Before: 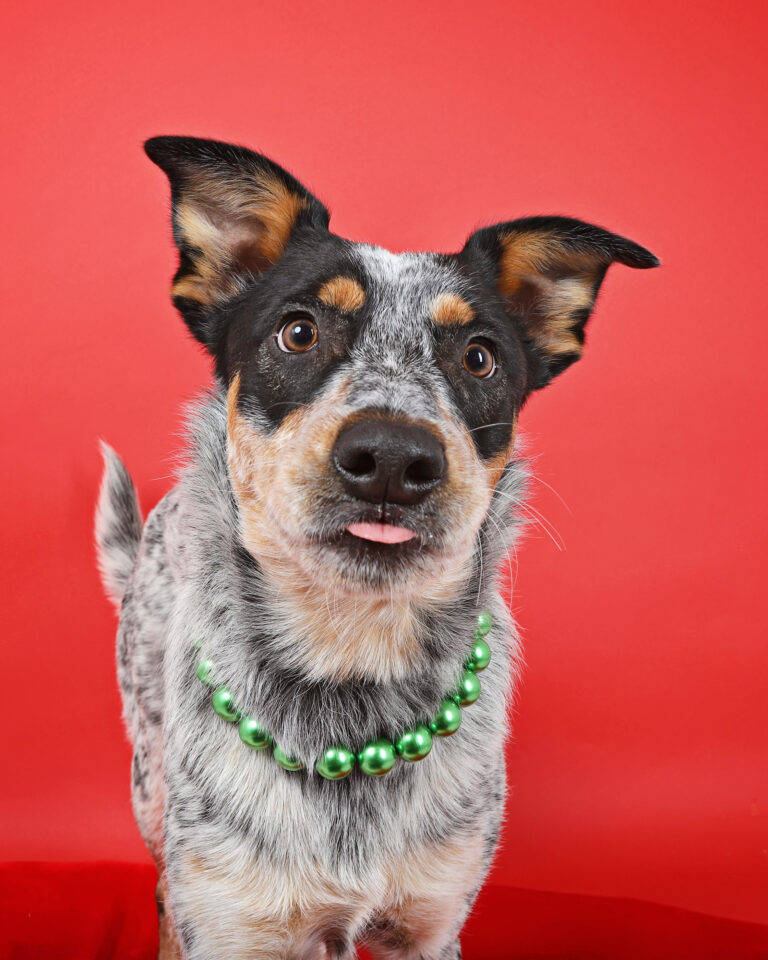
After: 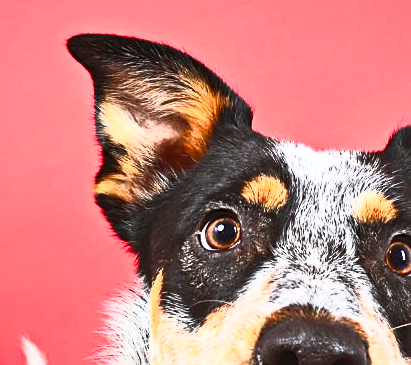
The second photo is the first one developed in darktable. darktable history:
sharpen: on, module defaults
crop: left 10.031%, top 10.66%, right 36.359%, bottom 51.295%
contrast brightness saturation: contrast 0.817, brightness 0.583, saturation 0.61
tone equalizer: edges refinement/feathering 500, mask exposure compensation -1.57 EV, preserve details no
